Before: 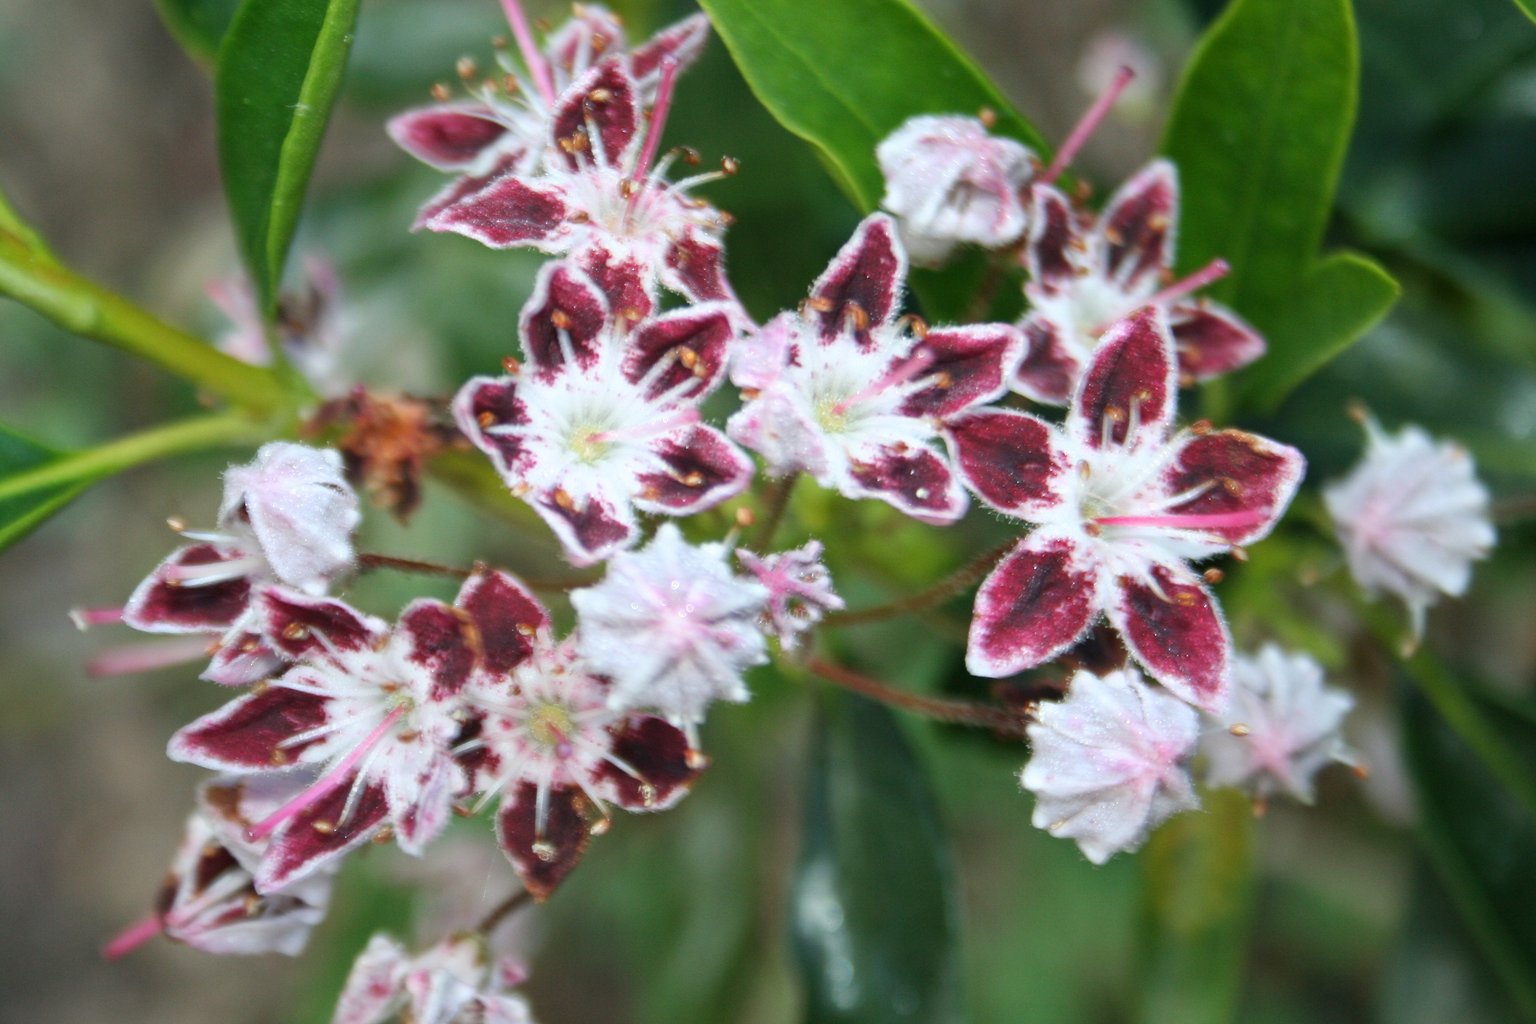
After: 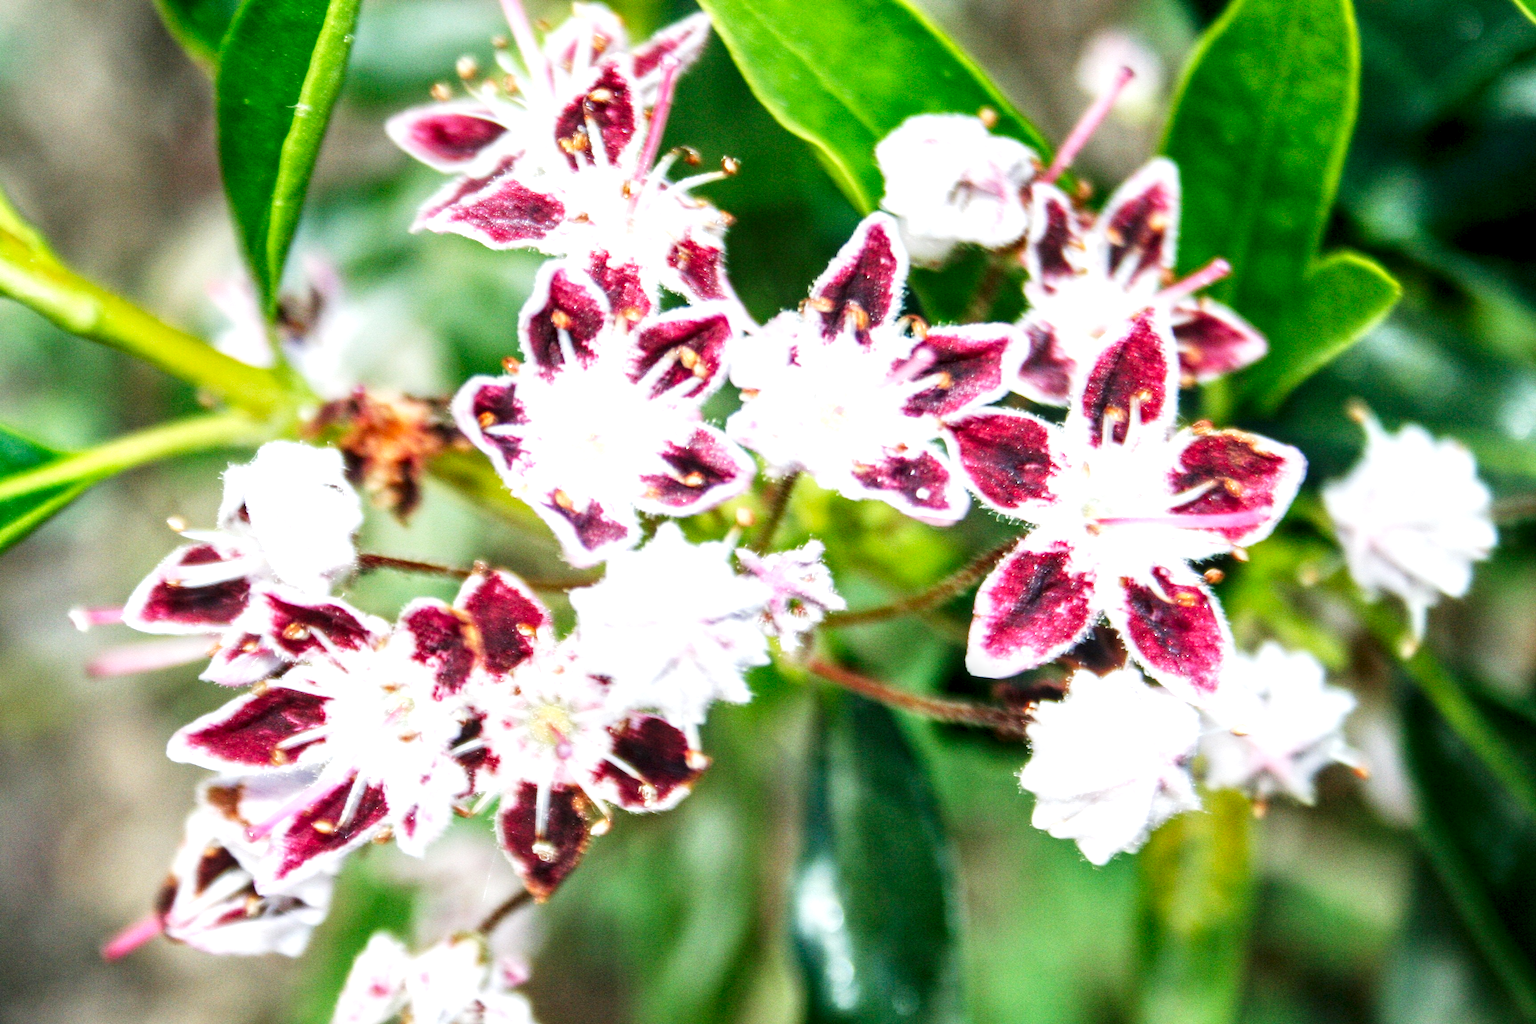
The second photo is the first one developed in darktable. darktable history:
local contrast: detail 150%
base curve: curves: ch0 [(0, 0) (0.007, 0.004) (0.027, 0.03) (0.046, 0.07) (0.207, 0.54) (0.442, 0.872) (0.673, 0.972) (1, 1)], preserve colors none
